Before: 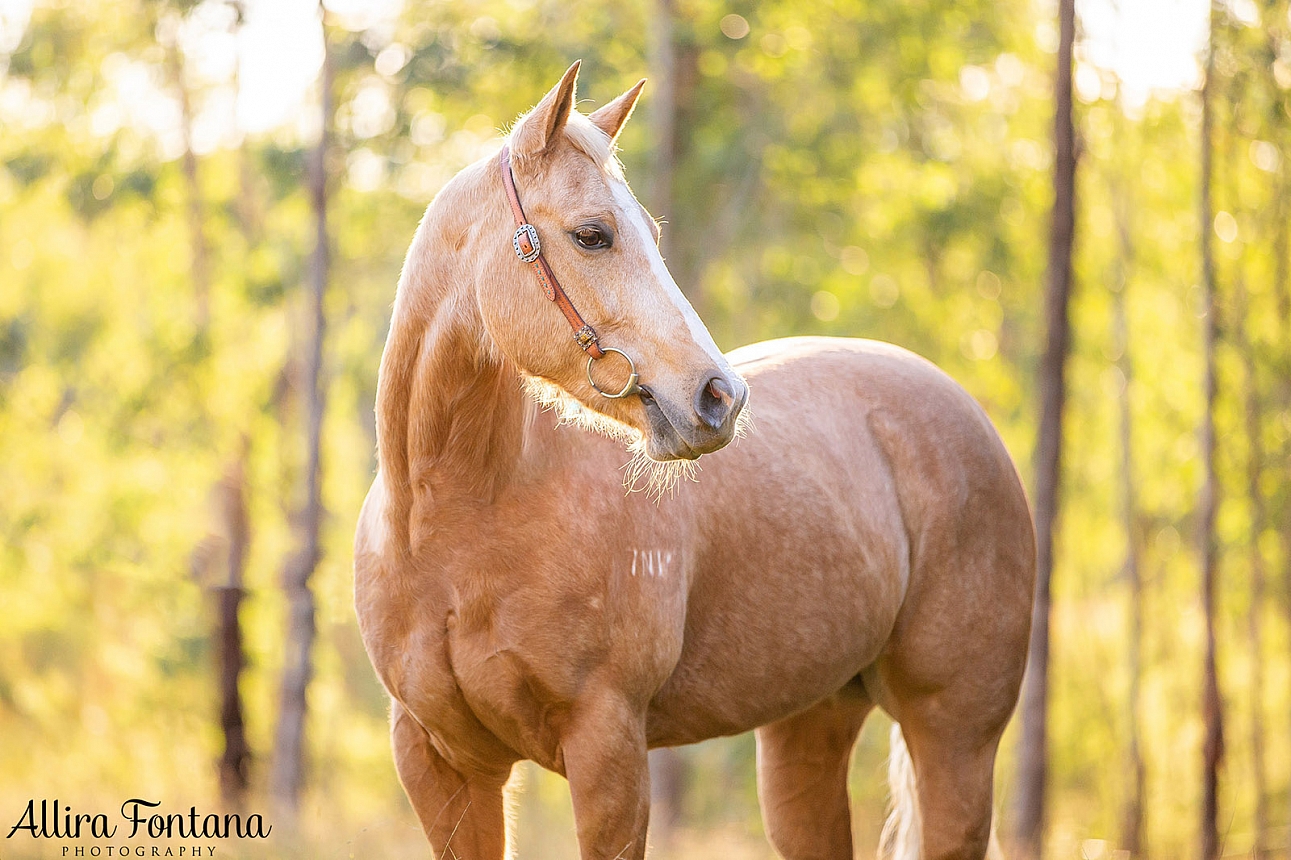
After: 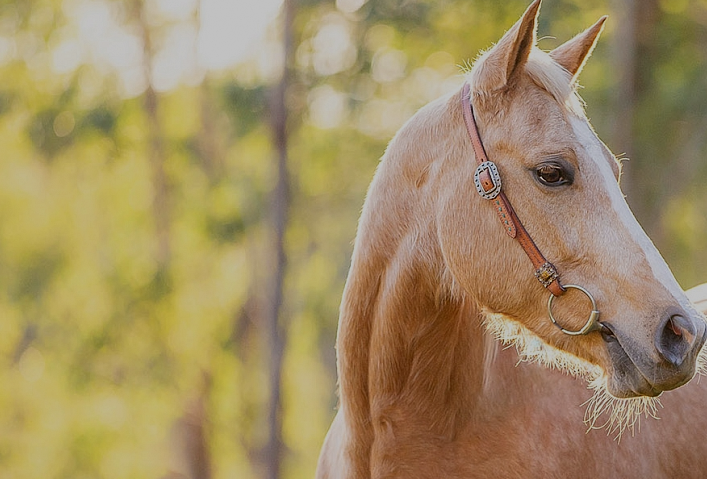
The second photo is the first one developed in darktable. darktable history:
contrast brightness saturation: contrast 0.049
crop and rotate: left 3.048%, top 7.371%, right 42.13%, bottom 36.837%
exposure: exposure -0.922 EV, compensate highlight preservation false
